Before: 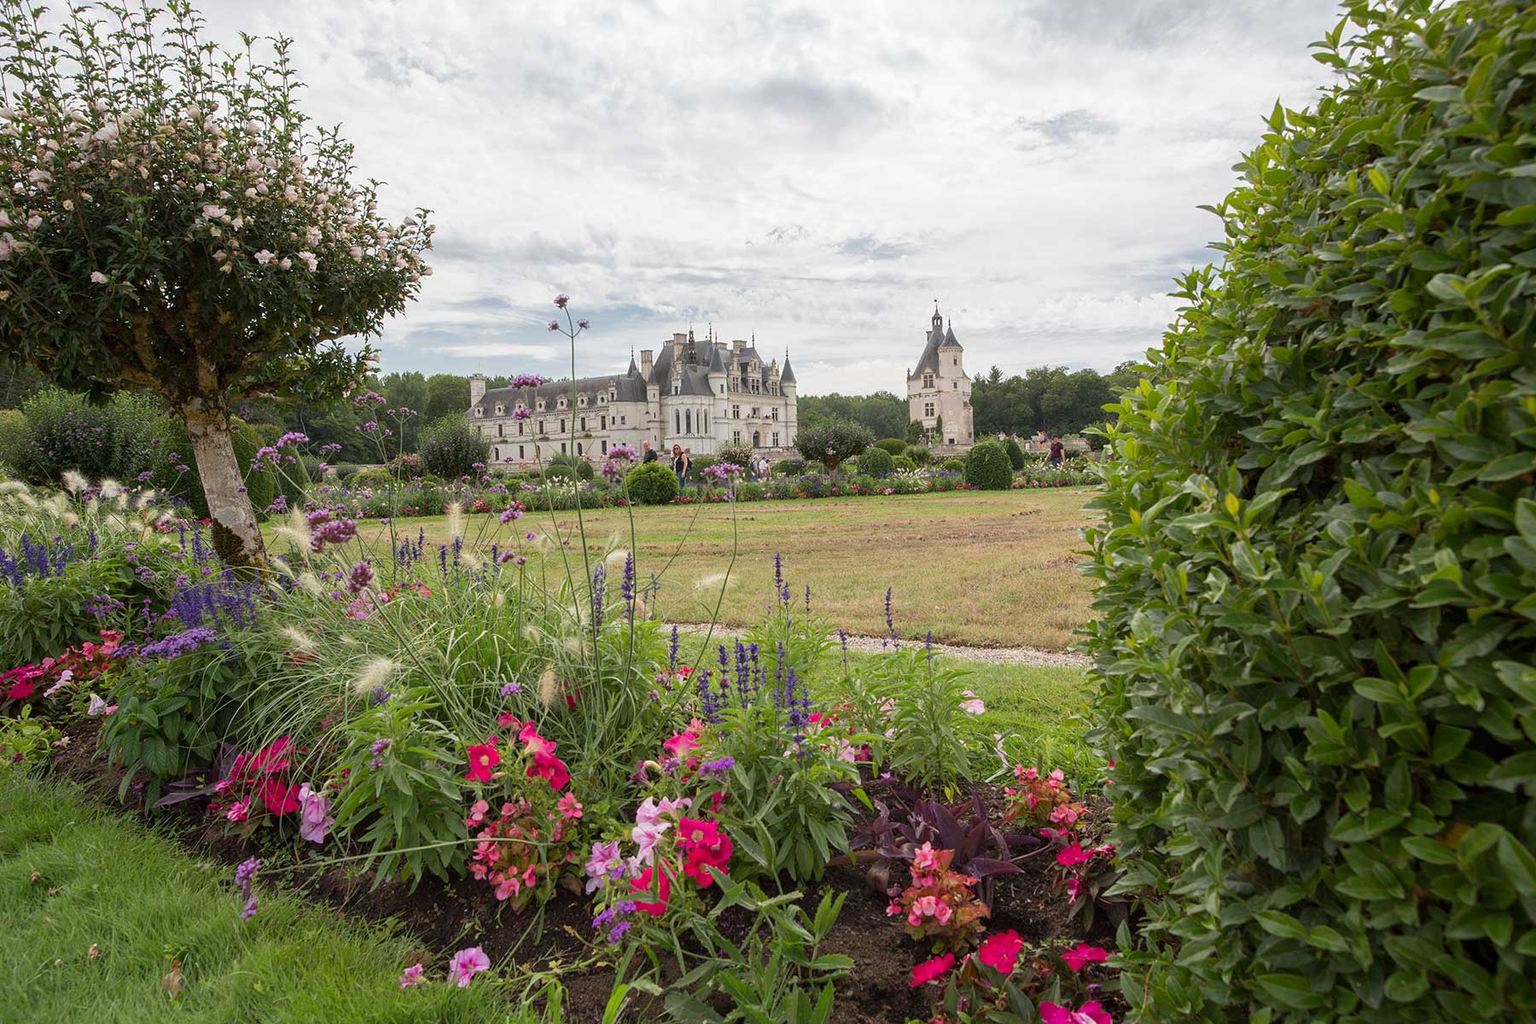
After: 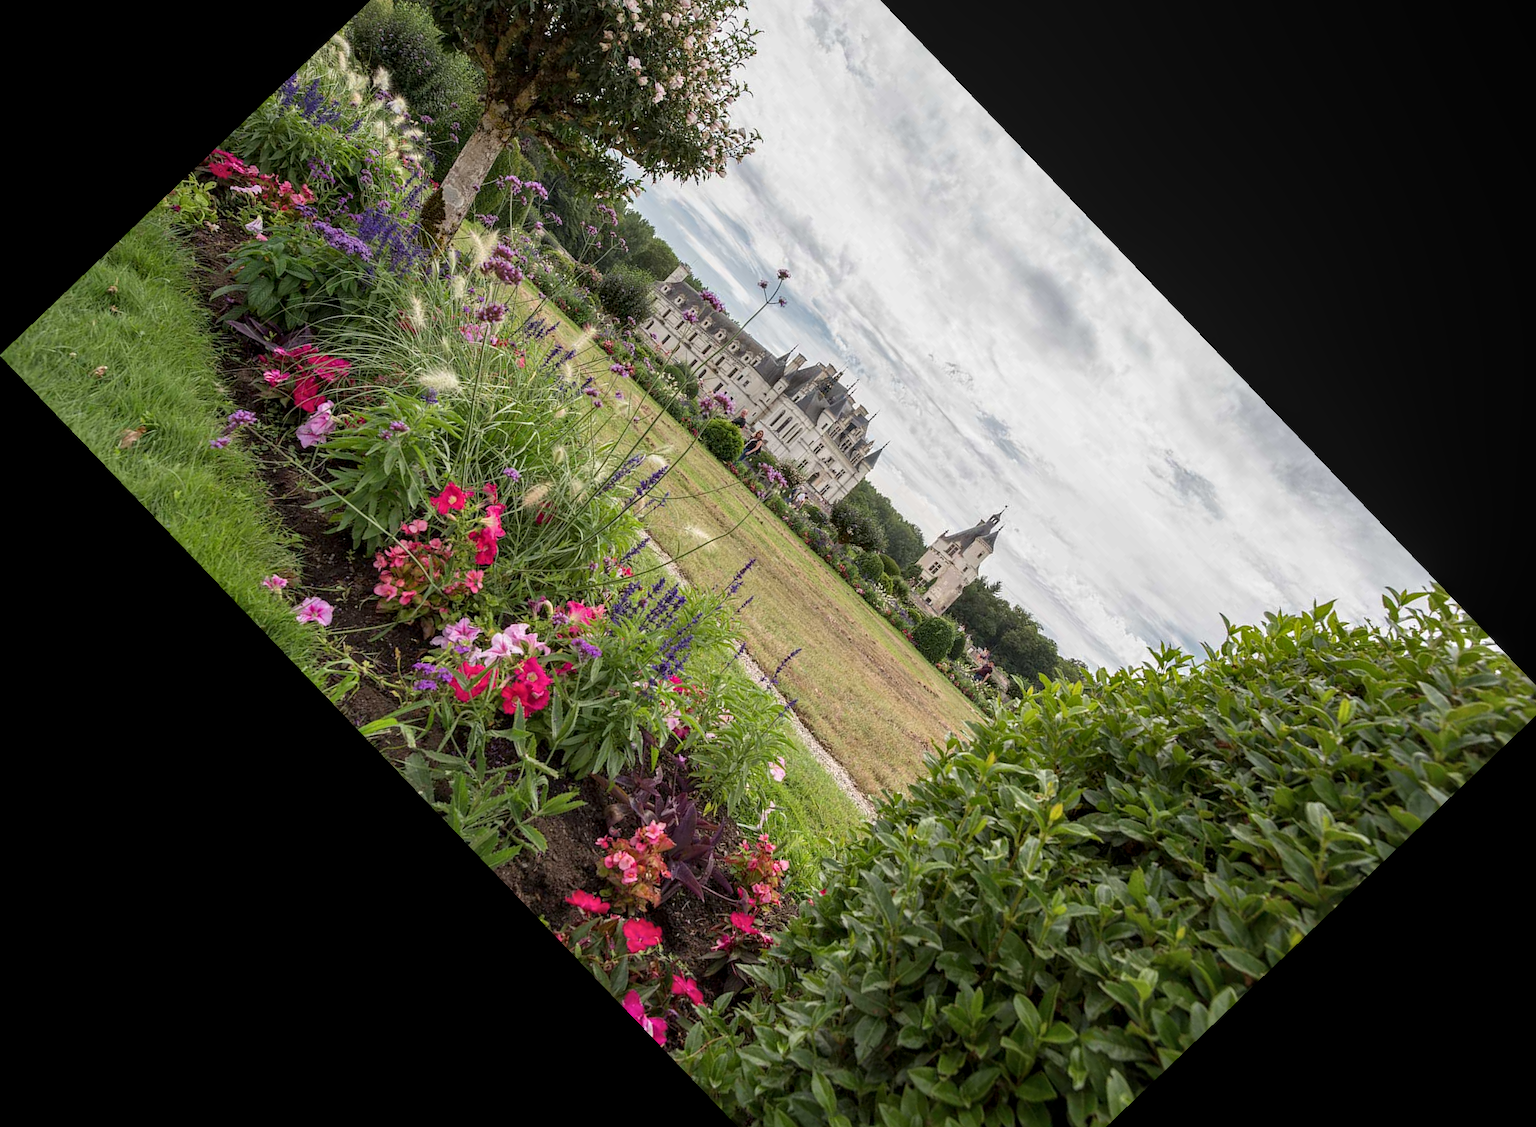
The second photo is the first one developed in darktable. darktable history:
local contrast: detail 130%
crop and rotate: angle -46.26°, top 16.234%, right 0.912%, bottom 11.704%
